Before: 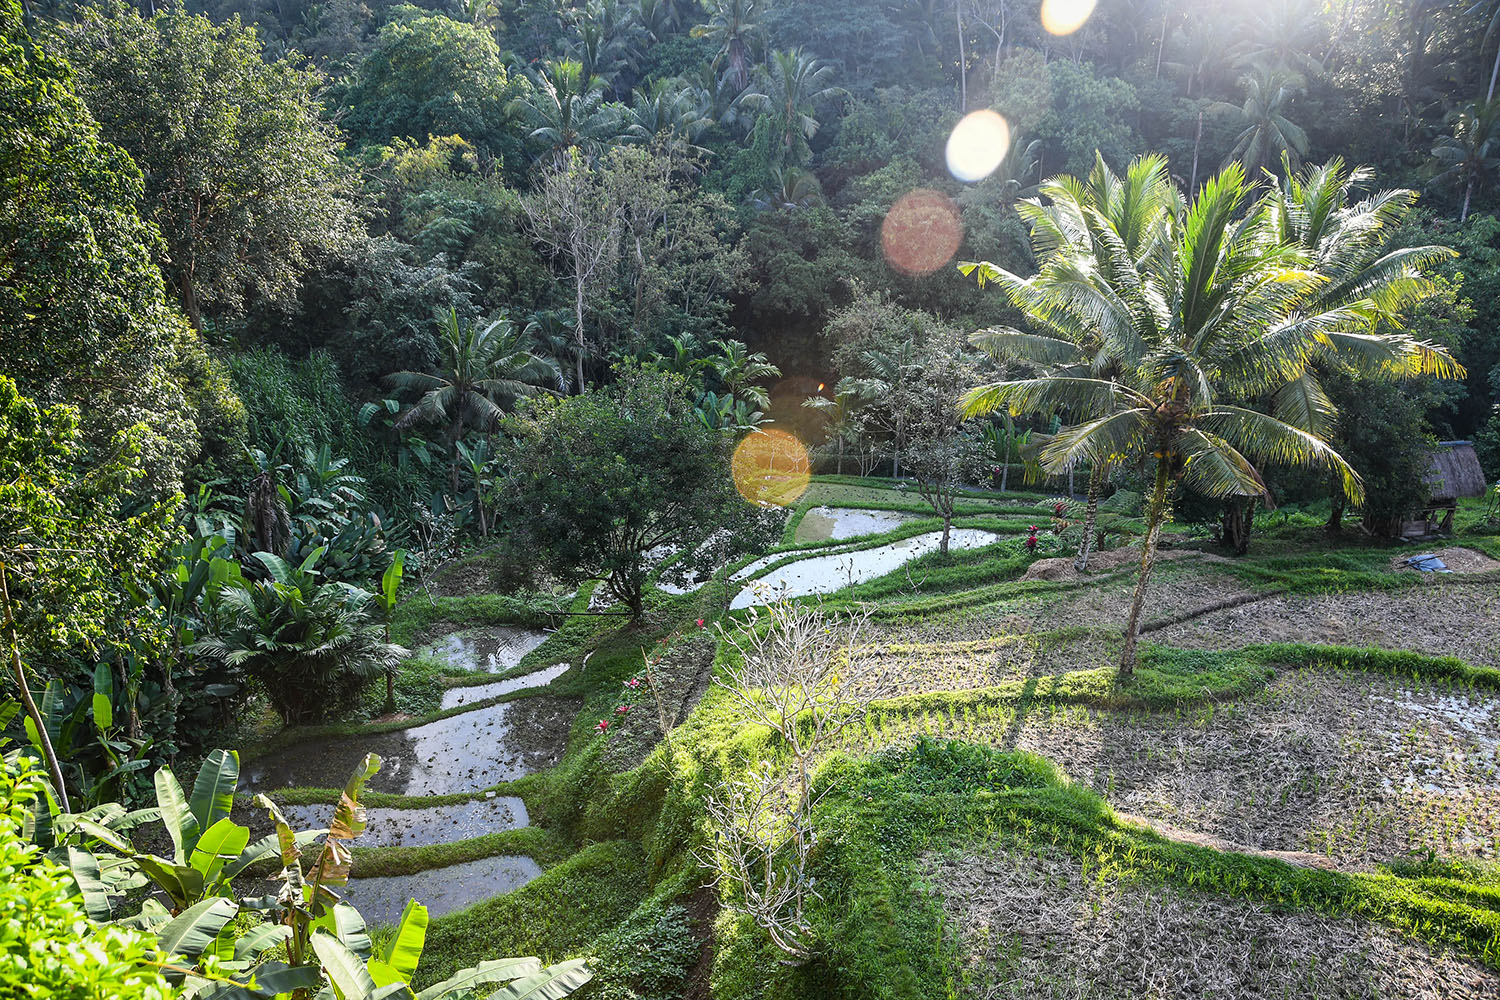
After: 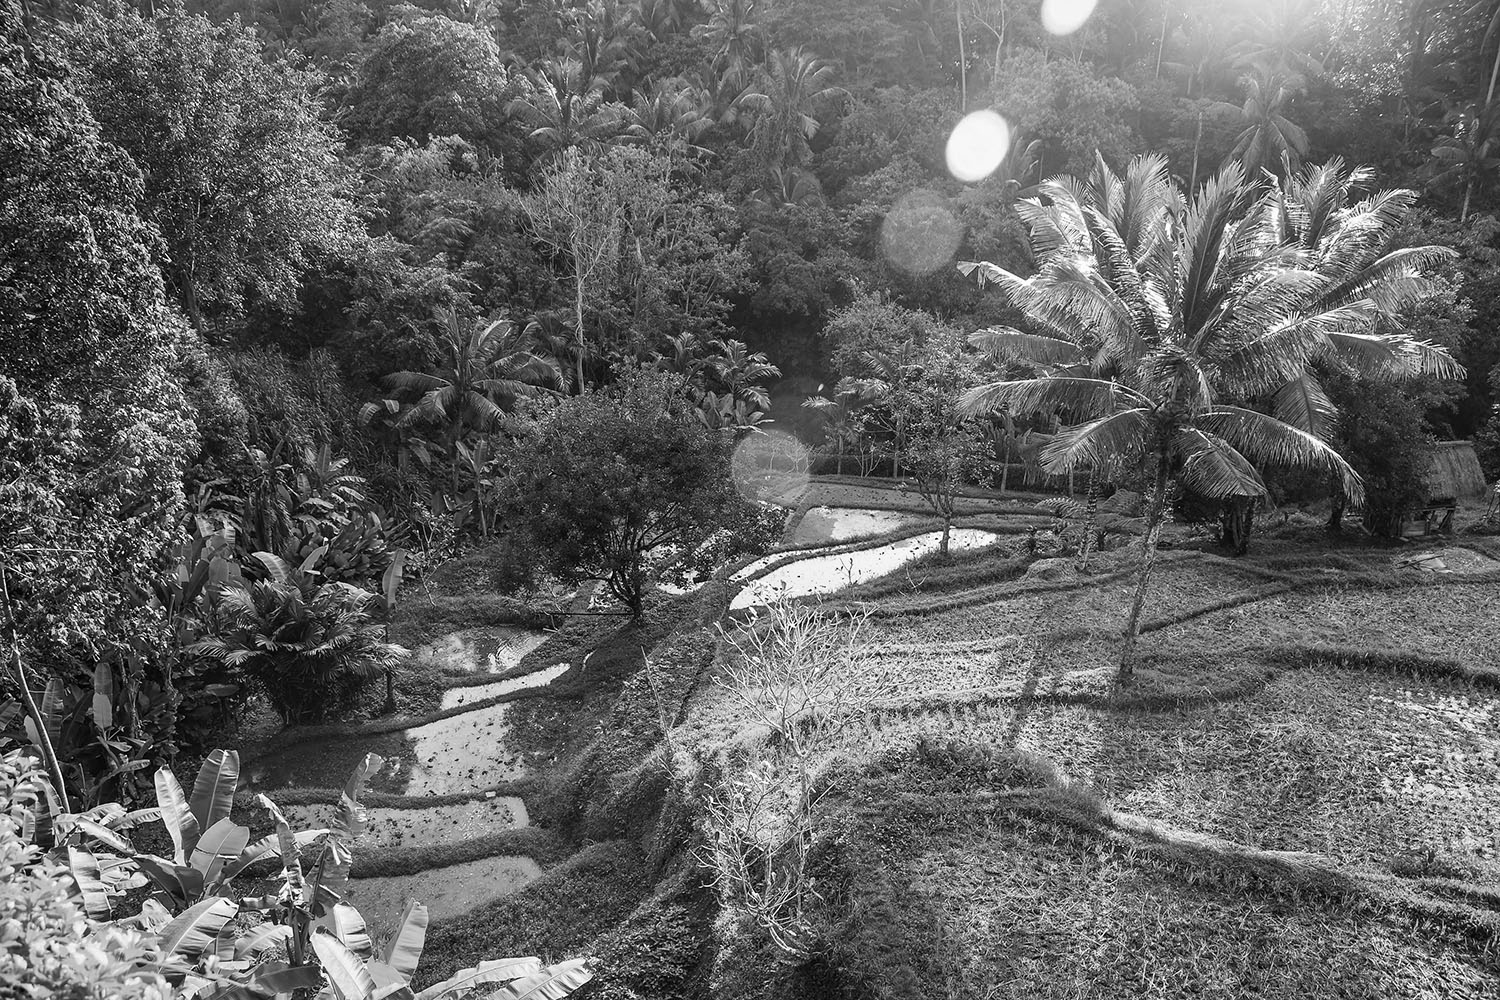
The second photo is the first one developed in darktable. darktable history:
color calibration: output gray [0.21, 0.42, 0.37, 0], illuminant as shot in camera, x 0.358, y 0.373, temperature 4628.91 K
tone equalizer: on, module defaults
